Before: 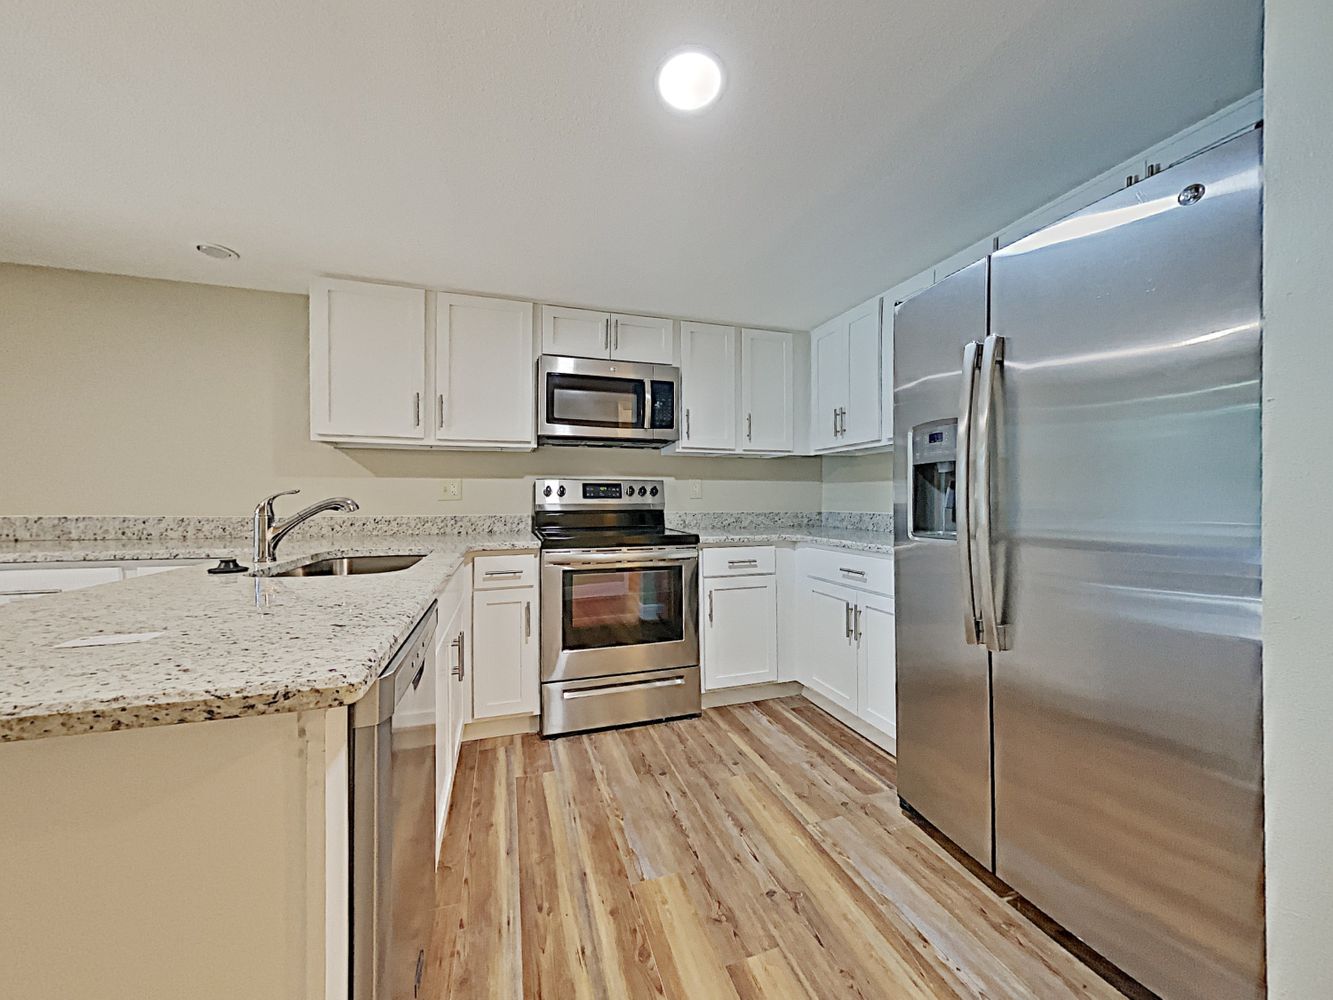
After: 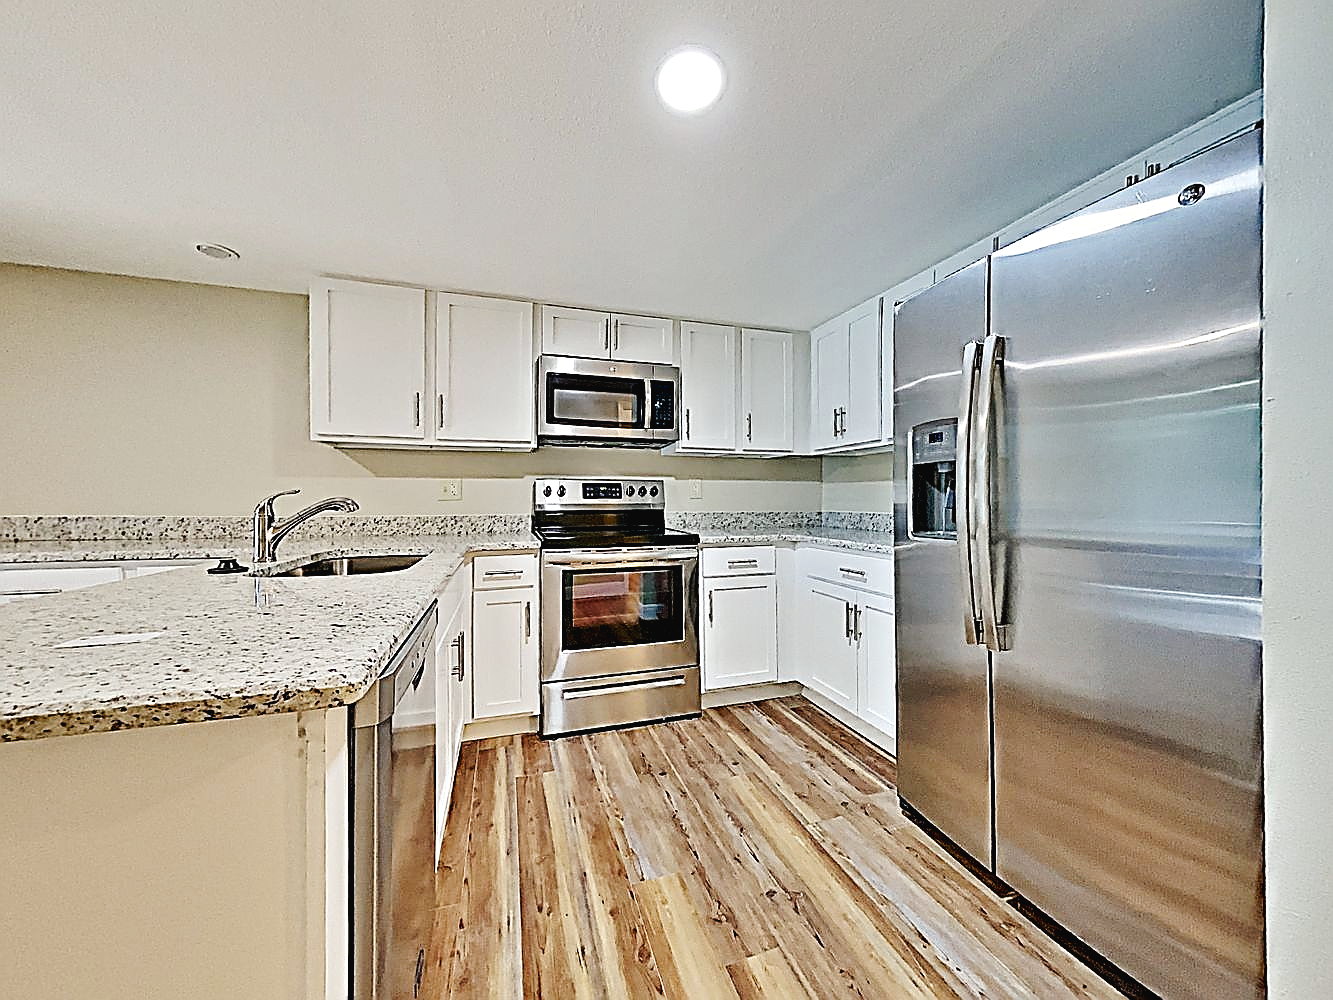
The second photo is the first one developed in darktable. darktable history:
sharpen: radius 1.352, amount 1.261, threshold 0.794
tone curve: curves: ch0 [(0, 0.024) (0.049, 0.038) (0.176, 0.162) (0.33, 0.331) (0.432, 0.475) (0.601, 0.665) (0.843, 0.876) (1, 1)]; ch1 [(0, 0) (0.339, 0.358) (0.445, 0.439) (0.476, 0.47) (0.504, 0.504) (0.53, 0.511) (0.557, 0.558) (0.627, 0.635) (0.728, 0.746) (1, 1)]; ch2 [(0, 0) (0.327, 0.324) (0.417, 0.44) (0.46, 0.453) (0.502, 0.504) (0.526, 0.52) (0.54, 0.564) (0.606, 0.626) (0.76, 0.75) (1, 1)], preserve colors none
contrast equalizer: y [[0.6 ×6], [0.55 ×6], [0 ×6], [0 ×6], [0 ×6]]
